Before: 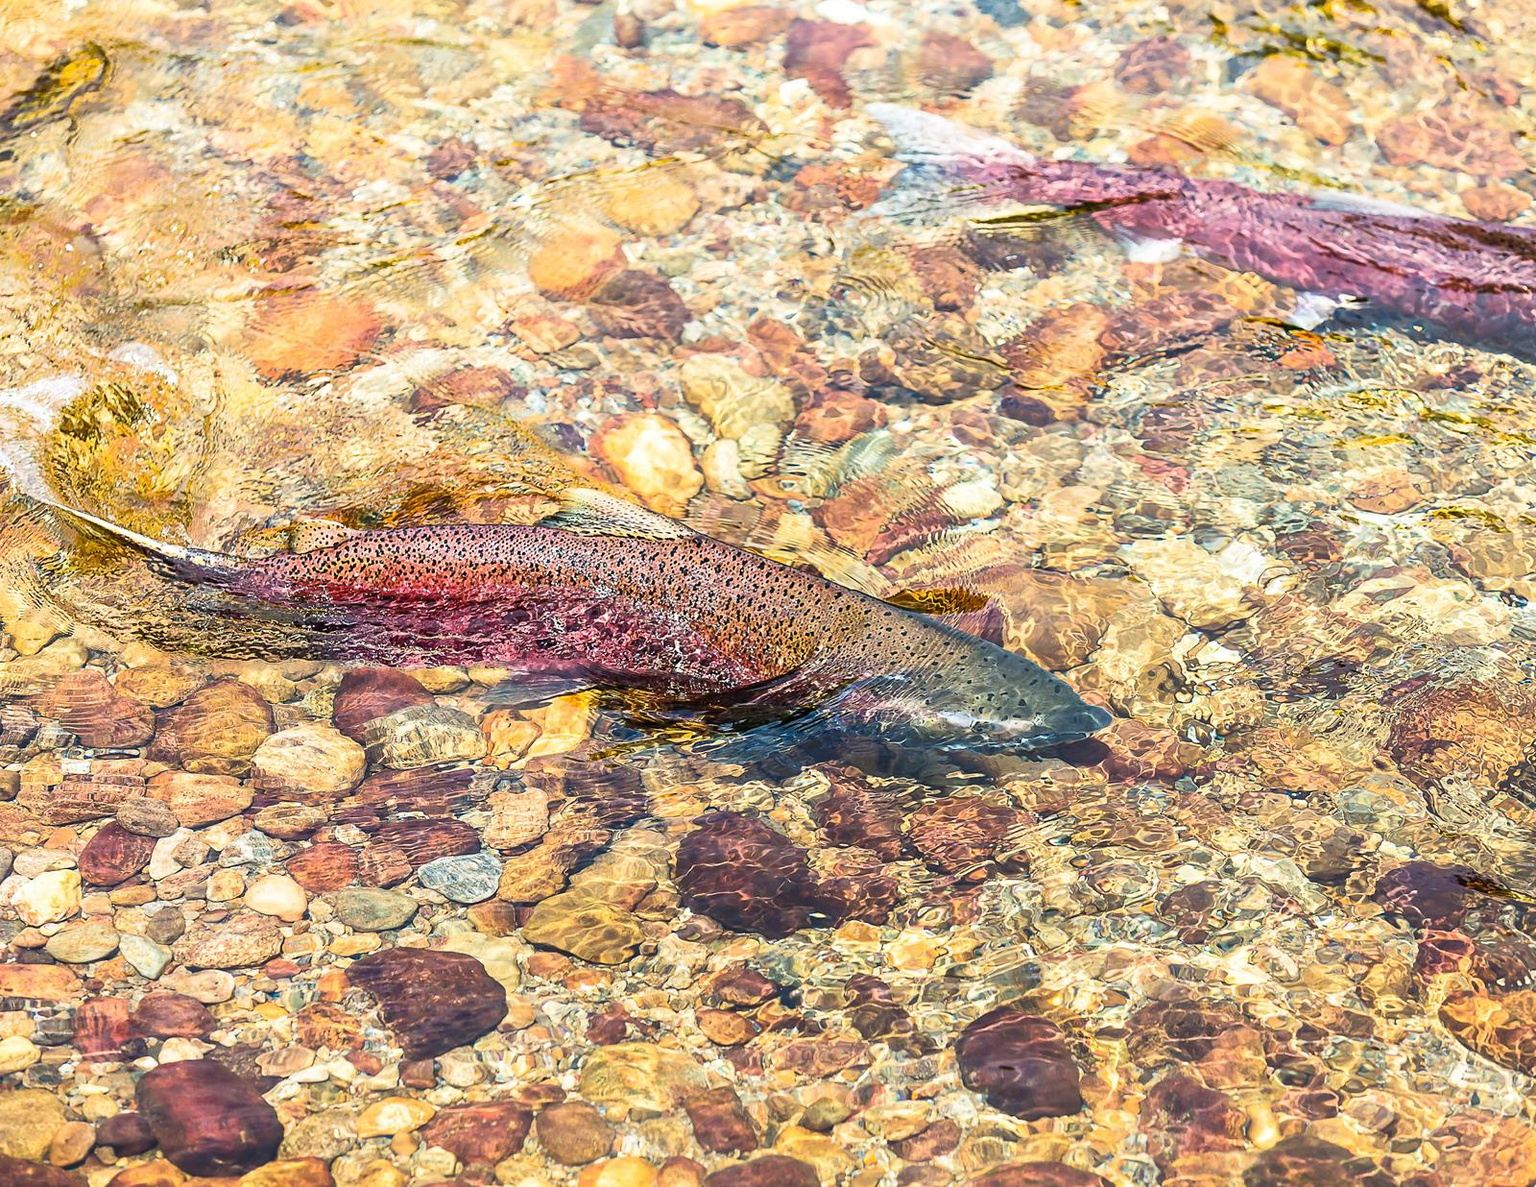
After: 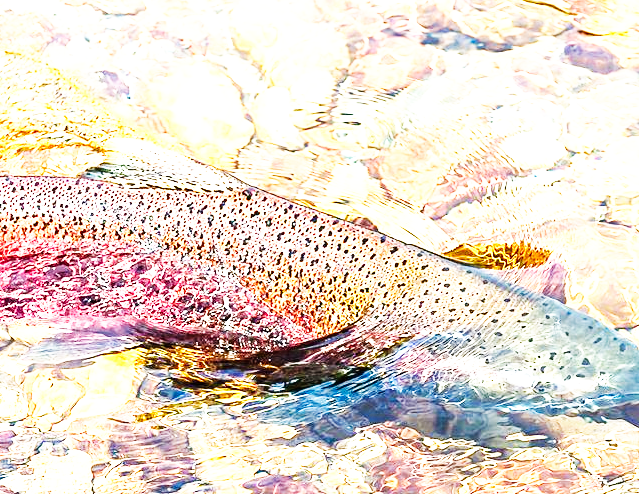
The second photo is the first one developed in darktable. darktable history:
crop: left 30%, top 30%, right 30%, bottom 30%
base curve: curves: ch0 [(0, 0) (0.007, 0.004) (0.027, 0.03) (0.046, 0.07) (0.207, 0.54) (0.442, 0.872) (0.673, 0.972) (1, 1)], preserve colors none
exposure: black level correction 0, exposure 1 EV, compensate exposure bias true, compensate highlight preservation false
